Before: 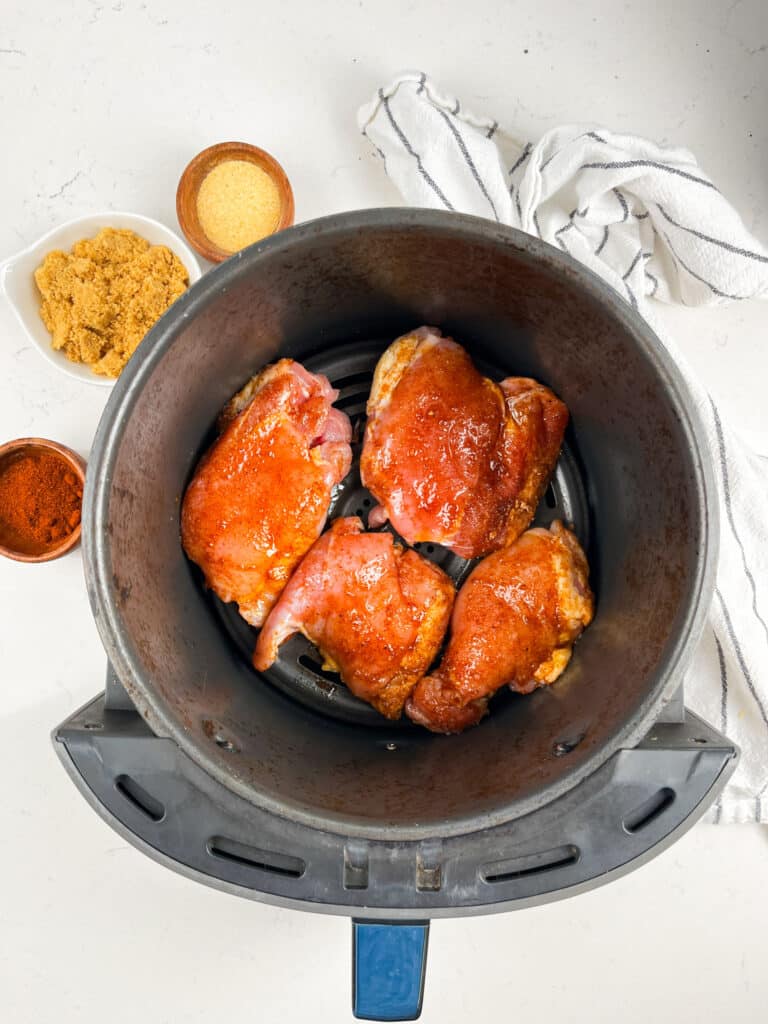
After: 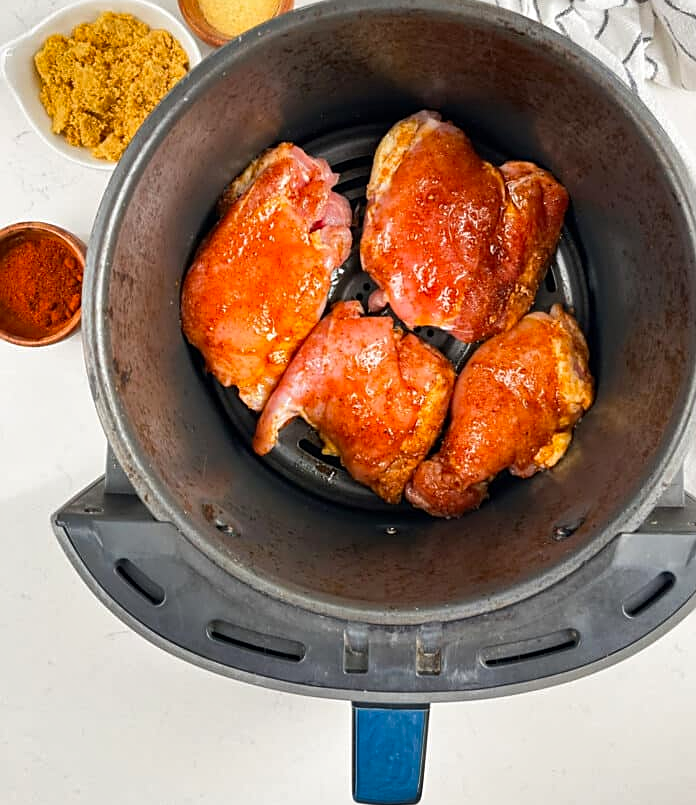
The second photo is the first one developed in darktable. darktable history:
crop: top 21.111%, right 9.325%, bottom 0.242%
sharpen: on, module defaults
contrast brightness saturation: saturation 0.098
shadows and highlights: soften with gaussian
